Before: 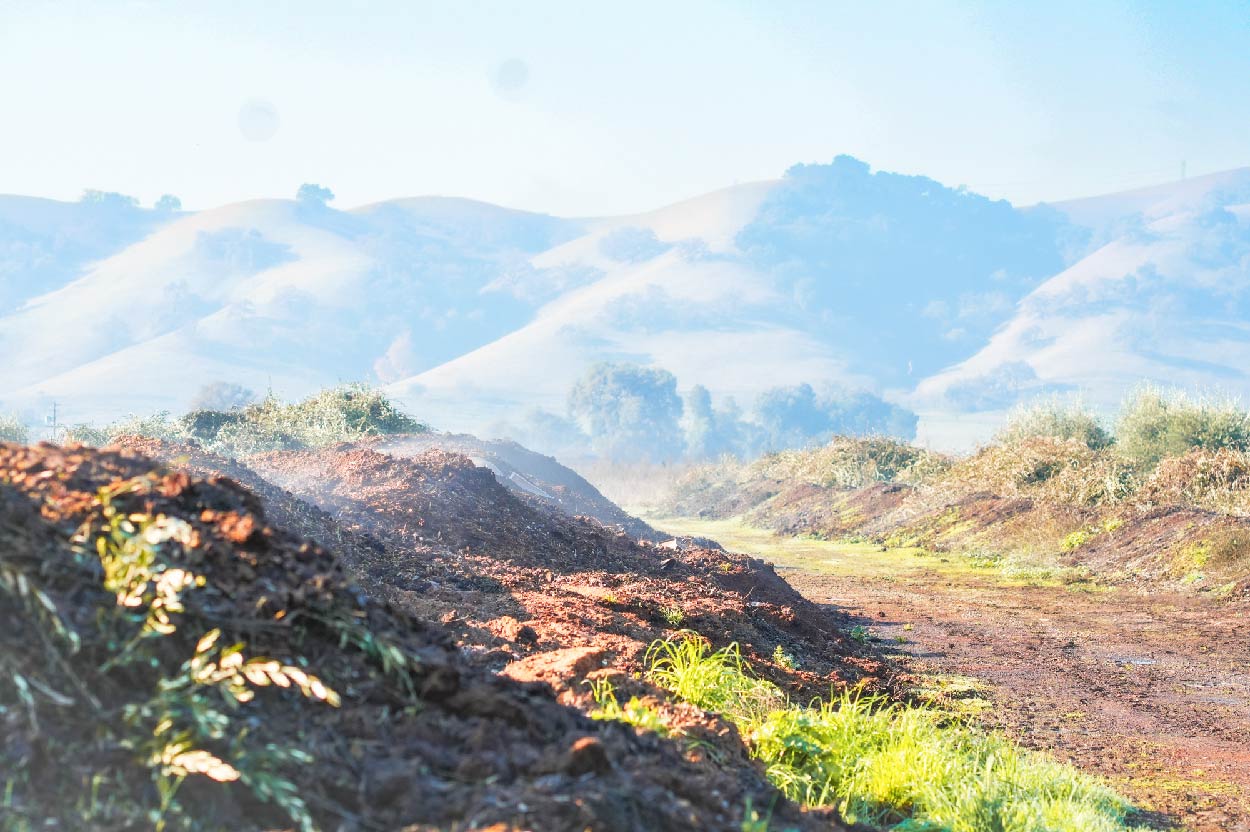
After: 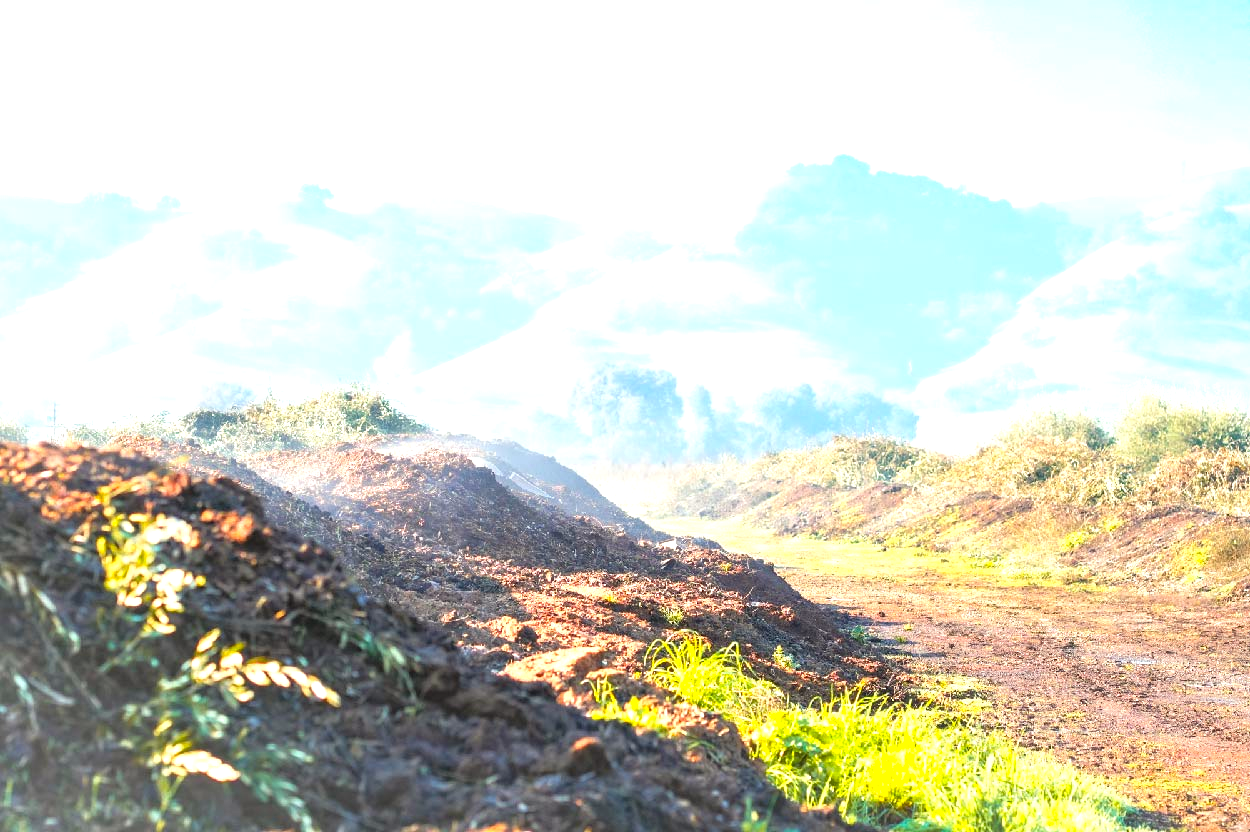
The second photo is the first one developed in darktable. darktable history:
color calibration: output colorfulness [0, 0.315, 0, 0], x 0.341, y 0.355, temperature 5166 K
exposure: exposure 0.6 EV, compensate highlight preservation false
